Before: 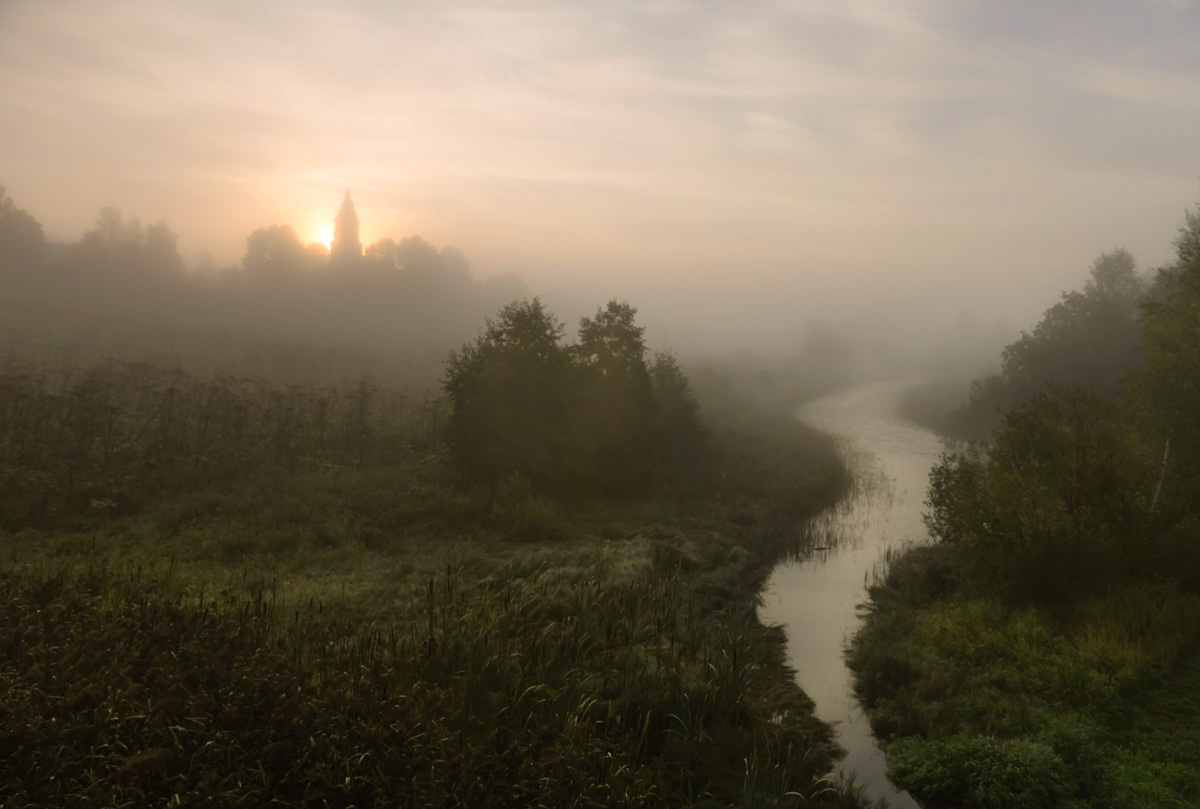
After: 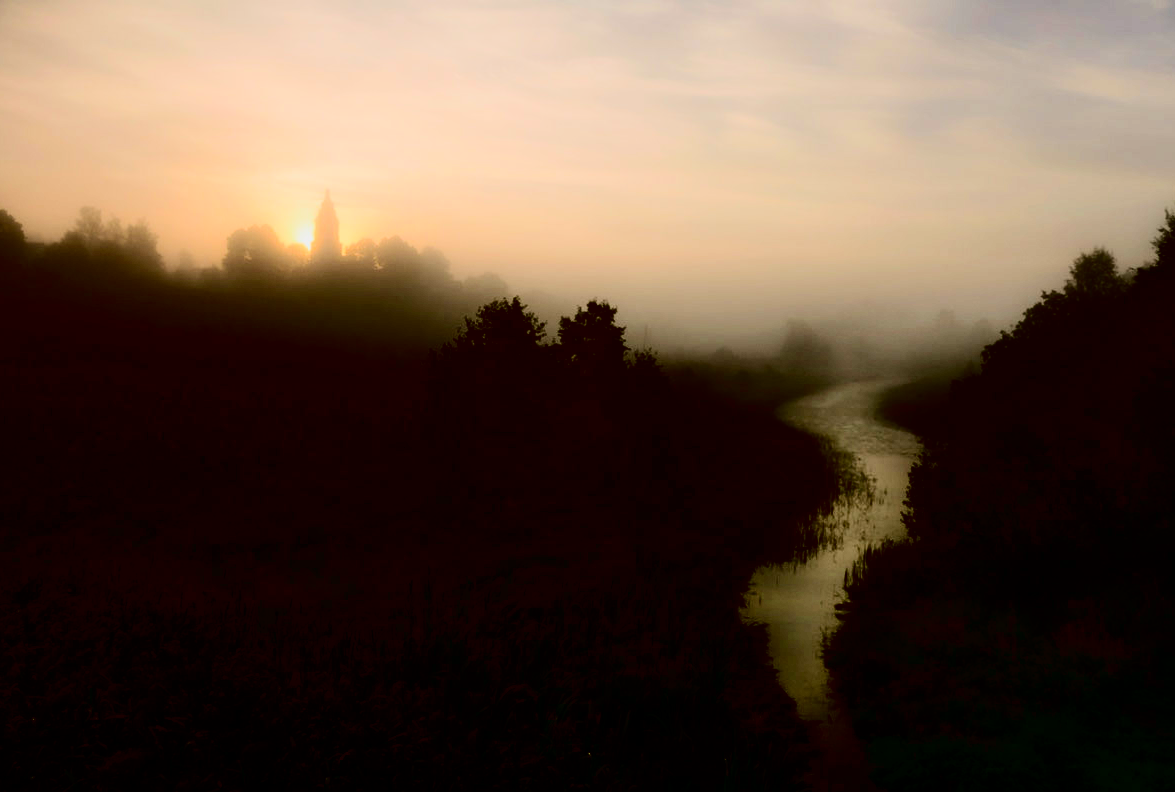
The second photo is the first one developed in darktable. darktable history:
crop: left 1.743%, right 0.268%, bottom 2.011%
contrast brightness saturation: contrast 0.77, brightness -1, saturation 1
tone equalizer: on, module defaults
filmic rgb: black relative exposure -7.65 EV, white relative exposure 4.56 EV, hardness 3.61
